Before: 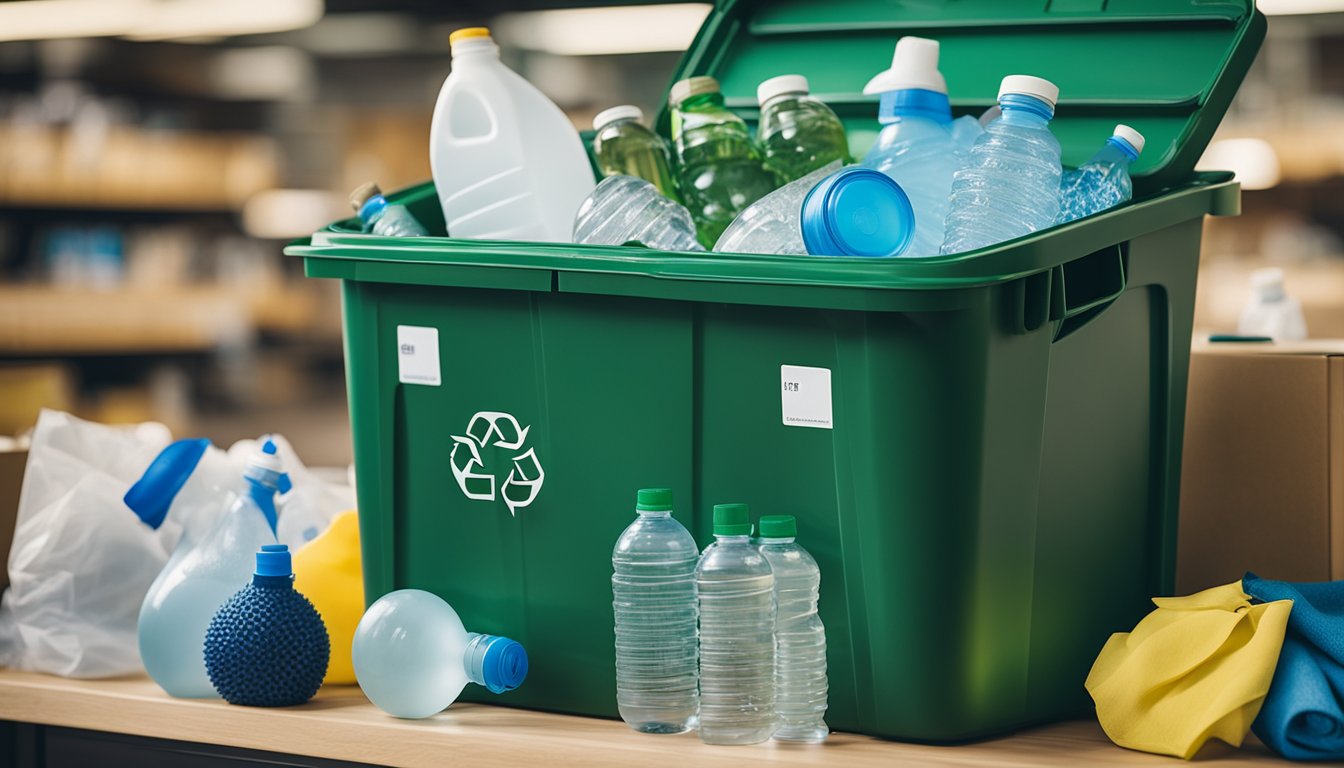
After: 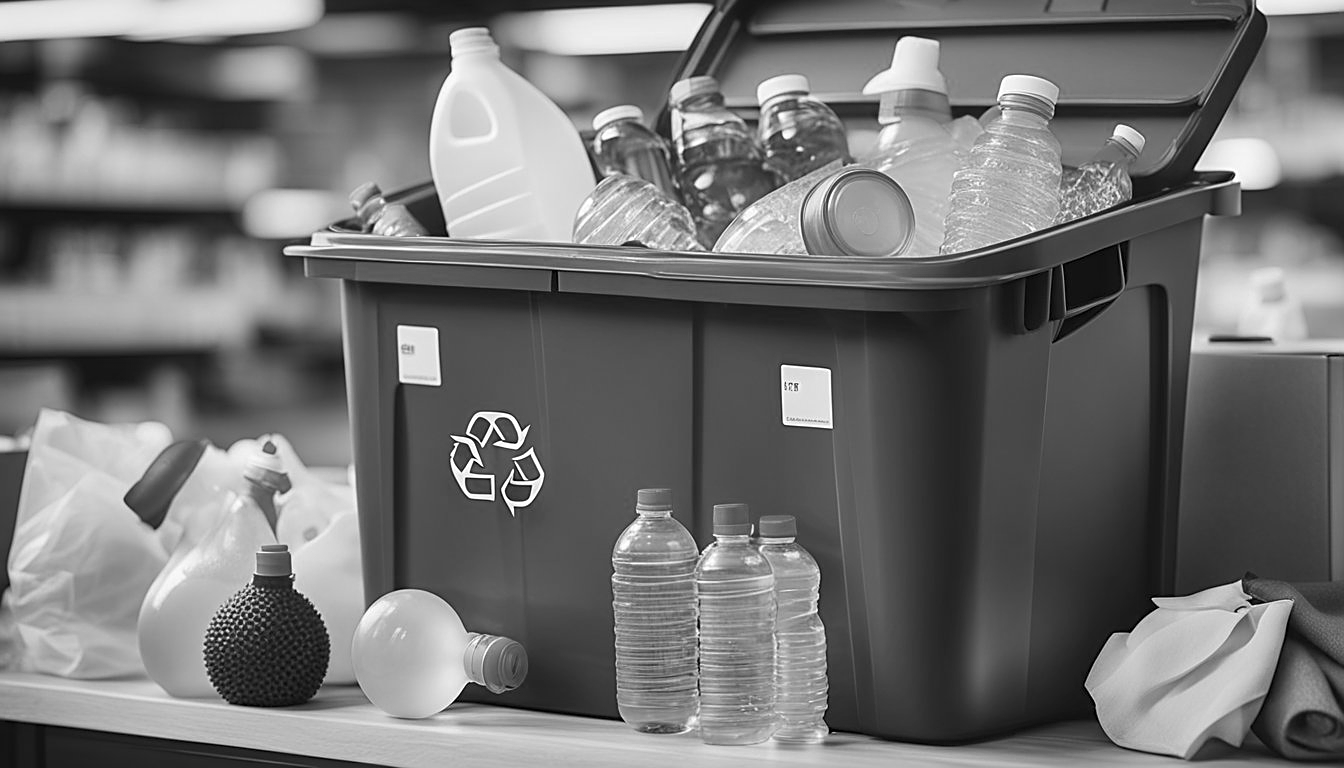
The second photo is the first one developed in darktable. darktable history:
sharpen: on, module defaults
monochrome: on, module defaults
